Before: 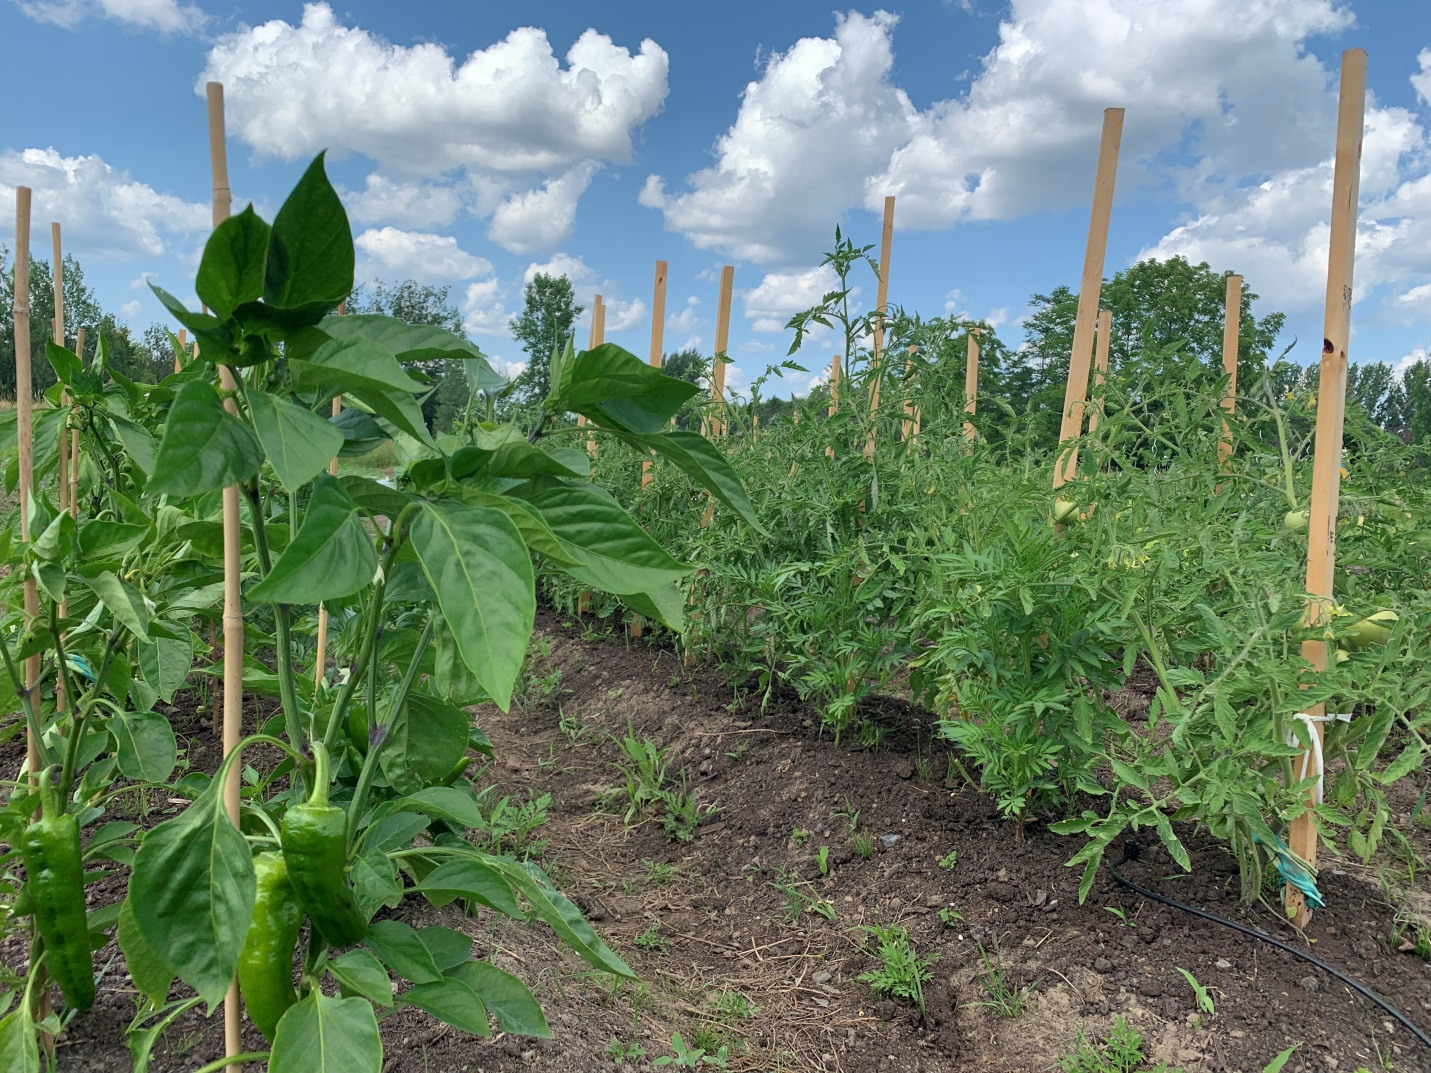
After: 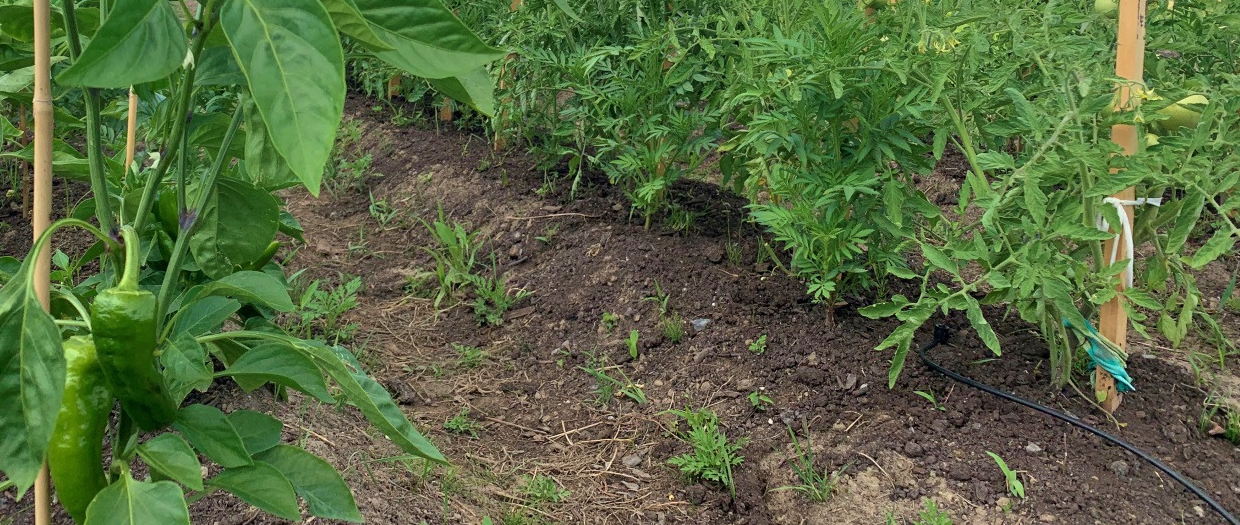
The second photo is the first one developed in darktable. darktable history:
velvia: on, module defaults
crop and rotate: left 13.306%, top 48.129%, bottom 2.928%
